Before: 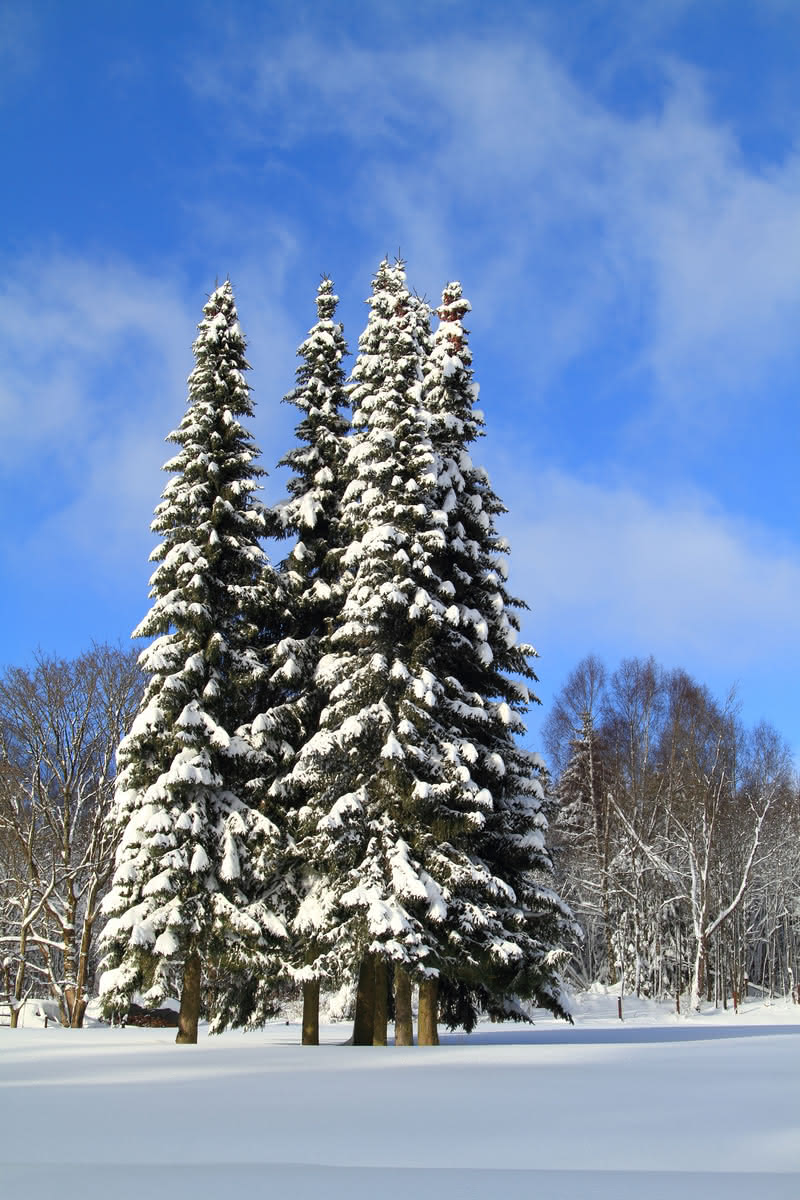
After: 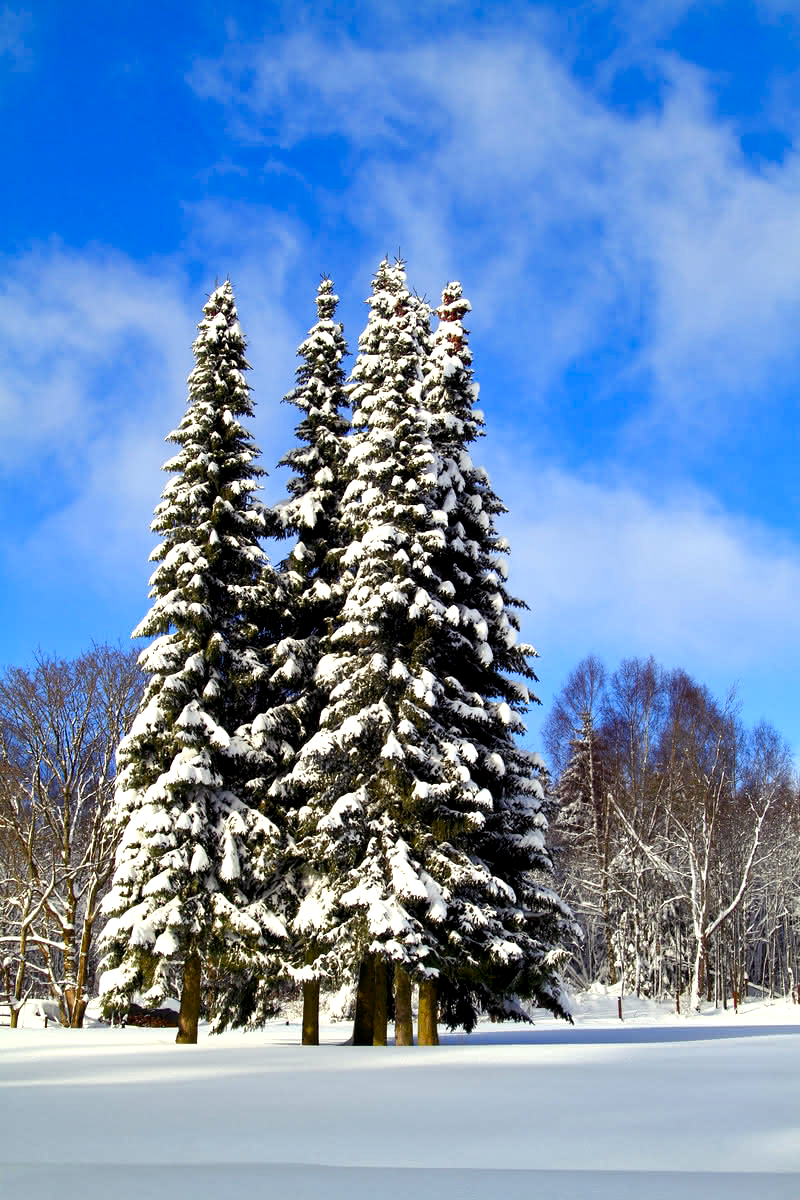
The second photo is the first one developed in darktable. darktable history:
color balance rgb: shadows lift › luminance -21.66%, shadows lift › chroma 6.57%, shadows lift › hue 270°, power › chroma 0.68%, power › hue 60°, highlights gain › luminance 6.08%, highlights gain › chroma 1.33%, highlights gain › hue 90°, global offset › luminance -0.87%, perceptual saturation grading › global saturation 26.86%, perceptual saturation grading › highlights -28.39%, perceptual saturation grading › mid-tones 15.22%, perceptual saturation grading › shadows 33.98%, perceptual brilliance grading › highlights 10%, perceptual brilliance grading › mid-tones 5%
shadows and highlights: shadows 60, soften with gaussian
